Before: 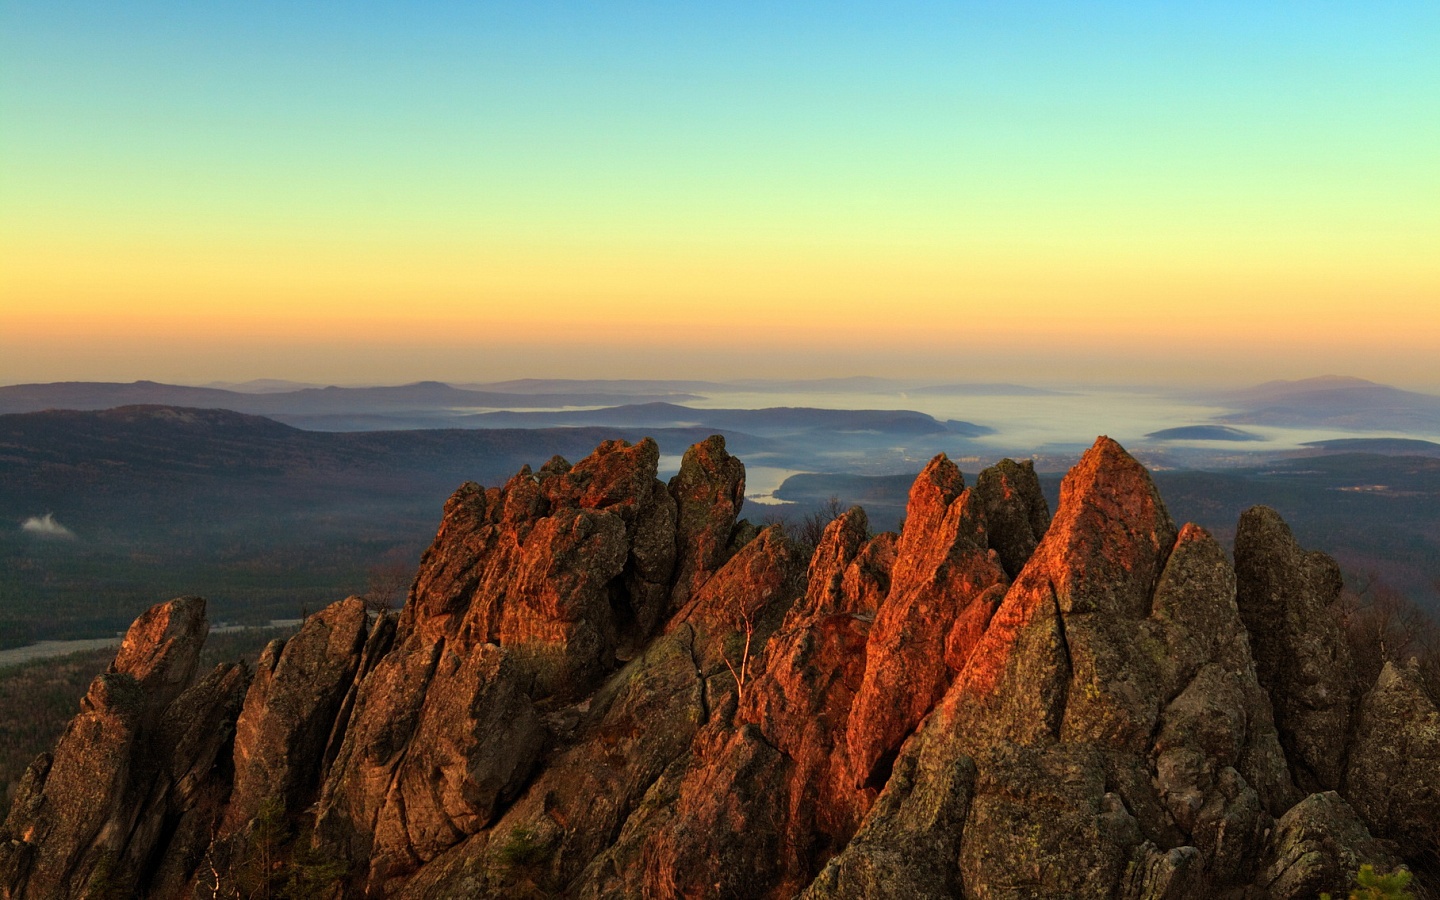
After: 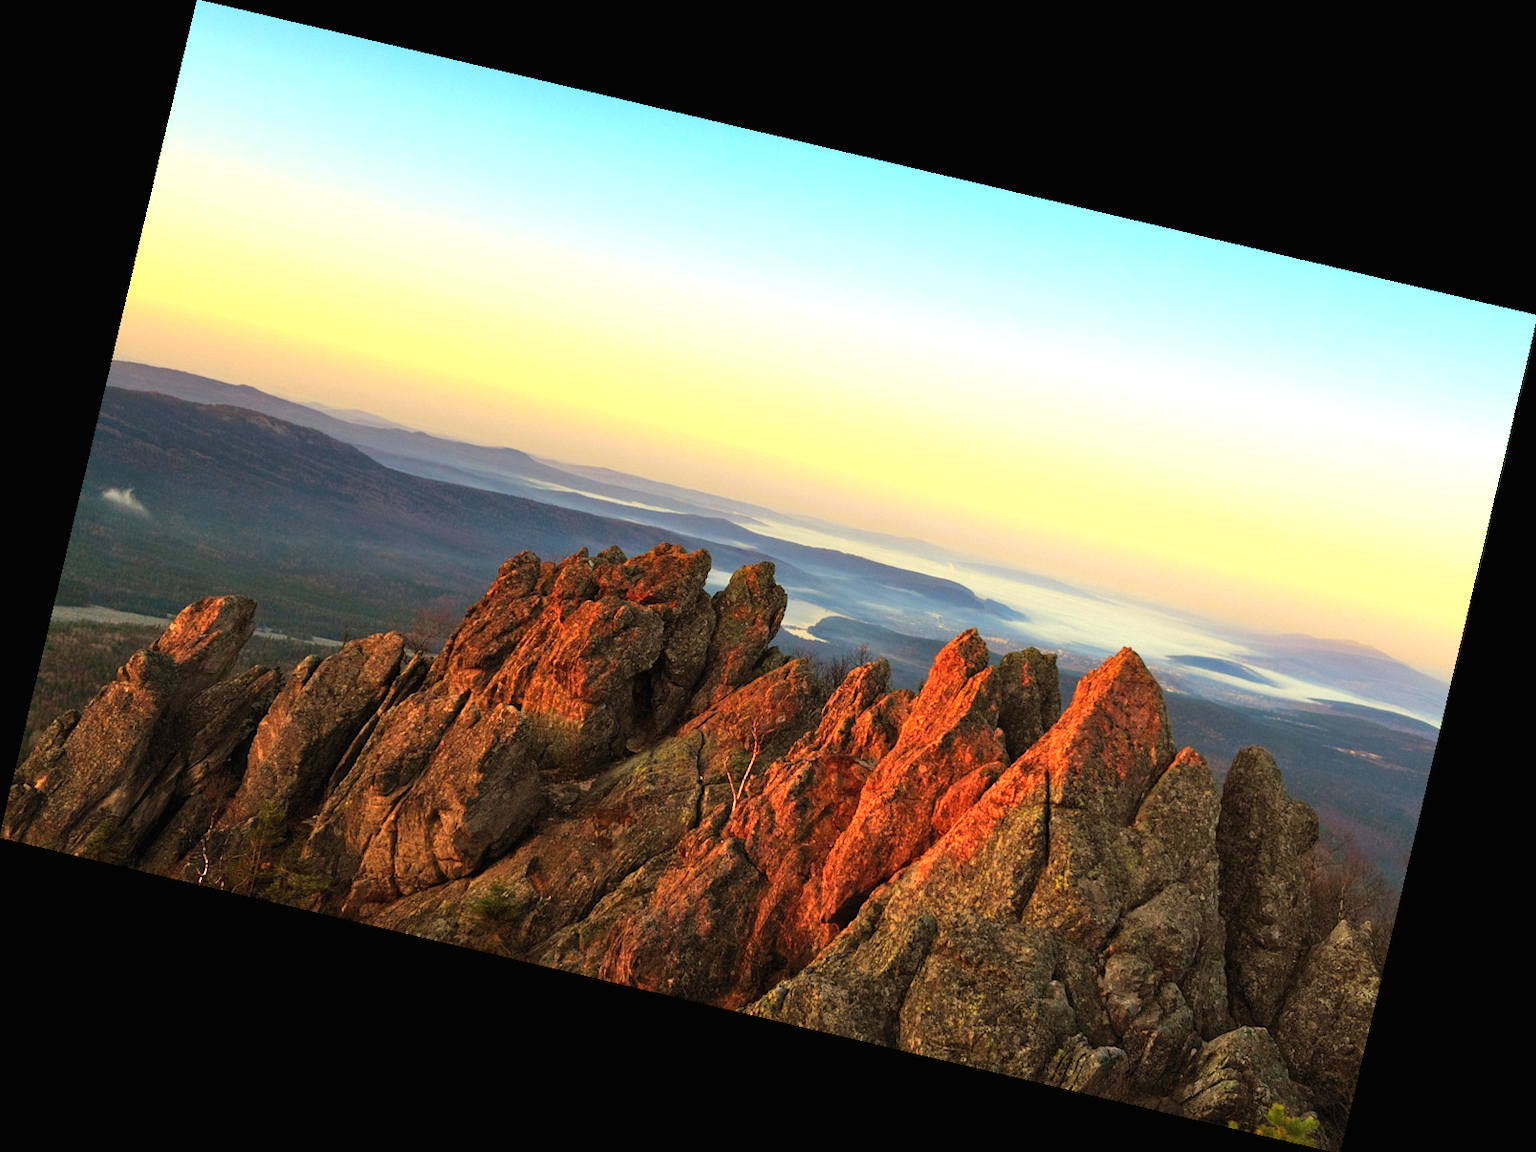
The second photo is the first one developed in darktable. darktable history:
rotate and perspective: rotation 13.27°, automatic cropping off
exposure: black level correction -0.001, exposure 0.9 EV, compensate exposure bias true, compensate highlight preservation false
